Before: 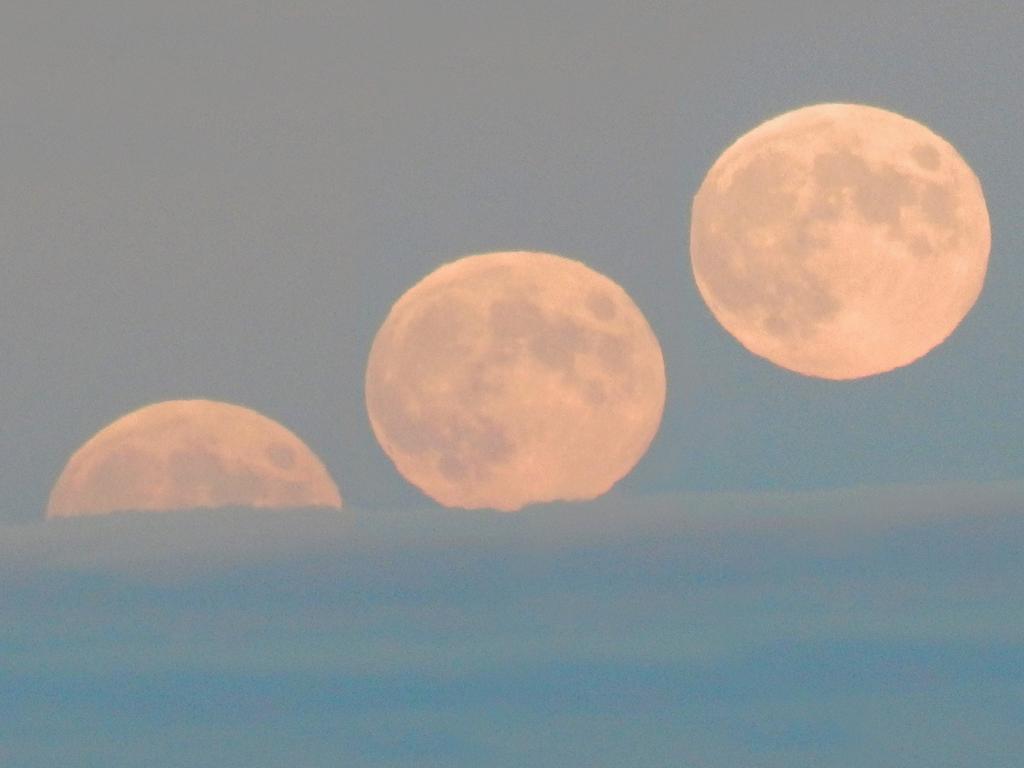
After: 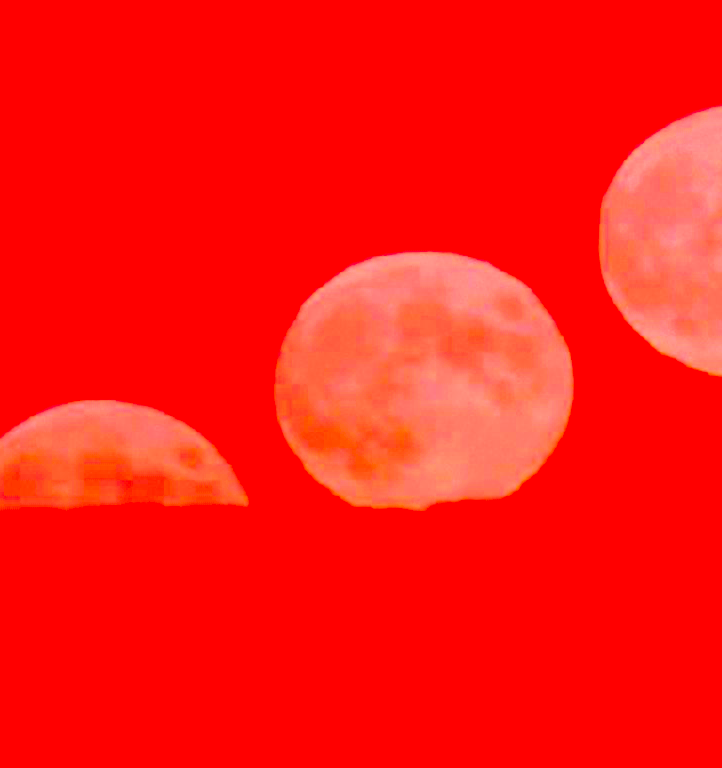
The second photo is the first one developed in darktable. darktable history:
crop and rotate: left 9.015%, right 20.38%
color correction: highlights a* -39.36, highlights b* -39.72, shadows a* -39.23, shadows b* -39.21, saturation -2.99
